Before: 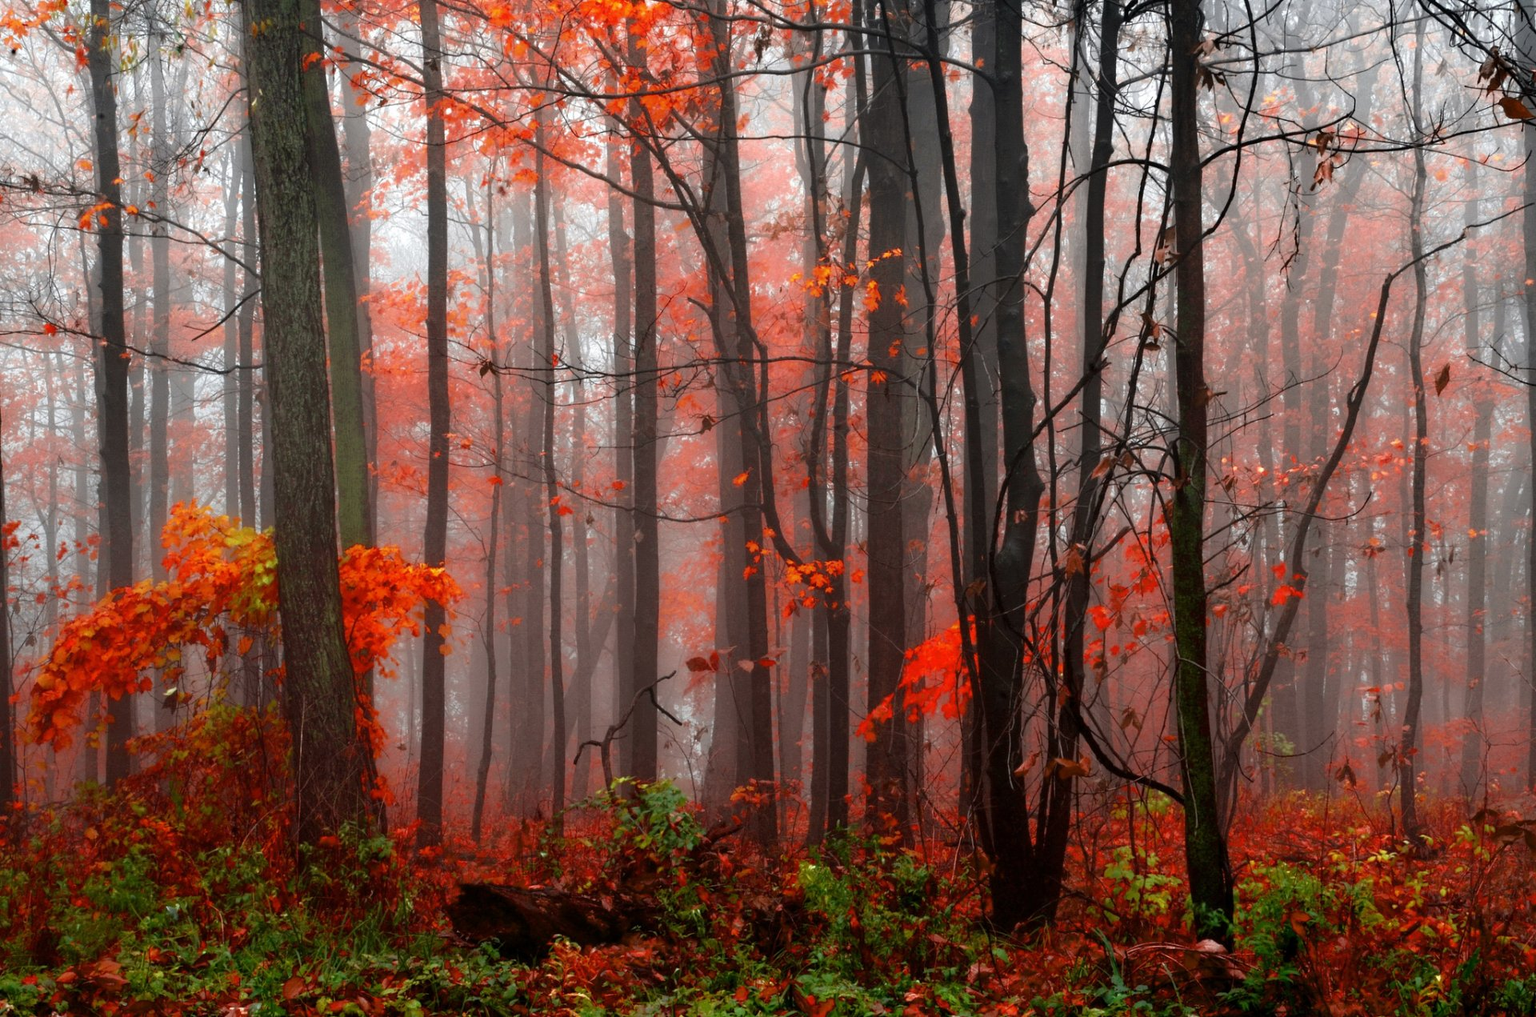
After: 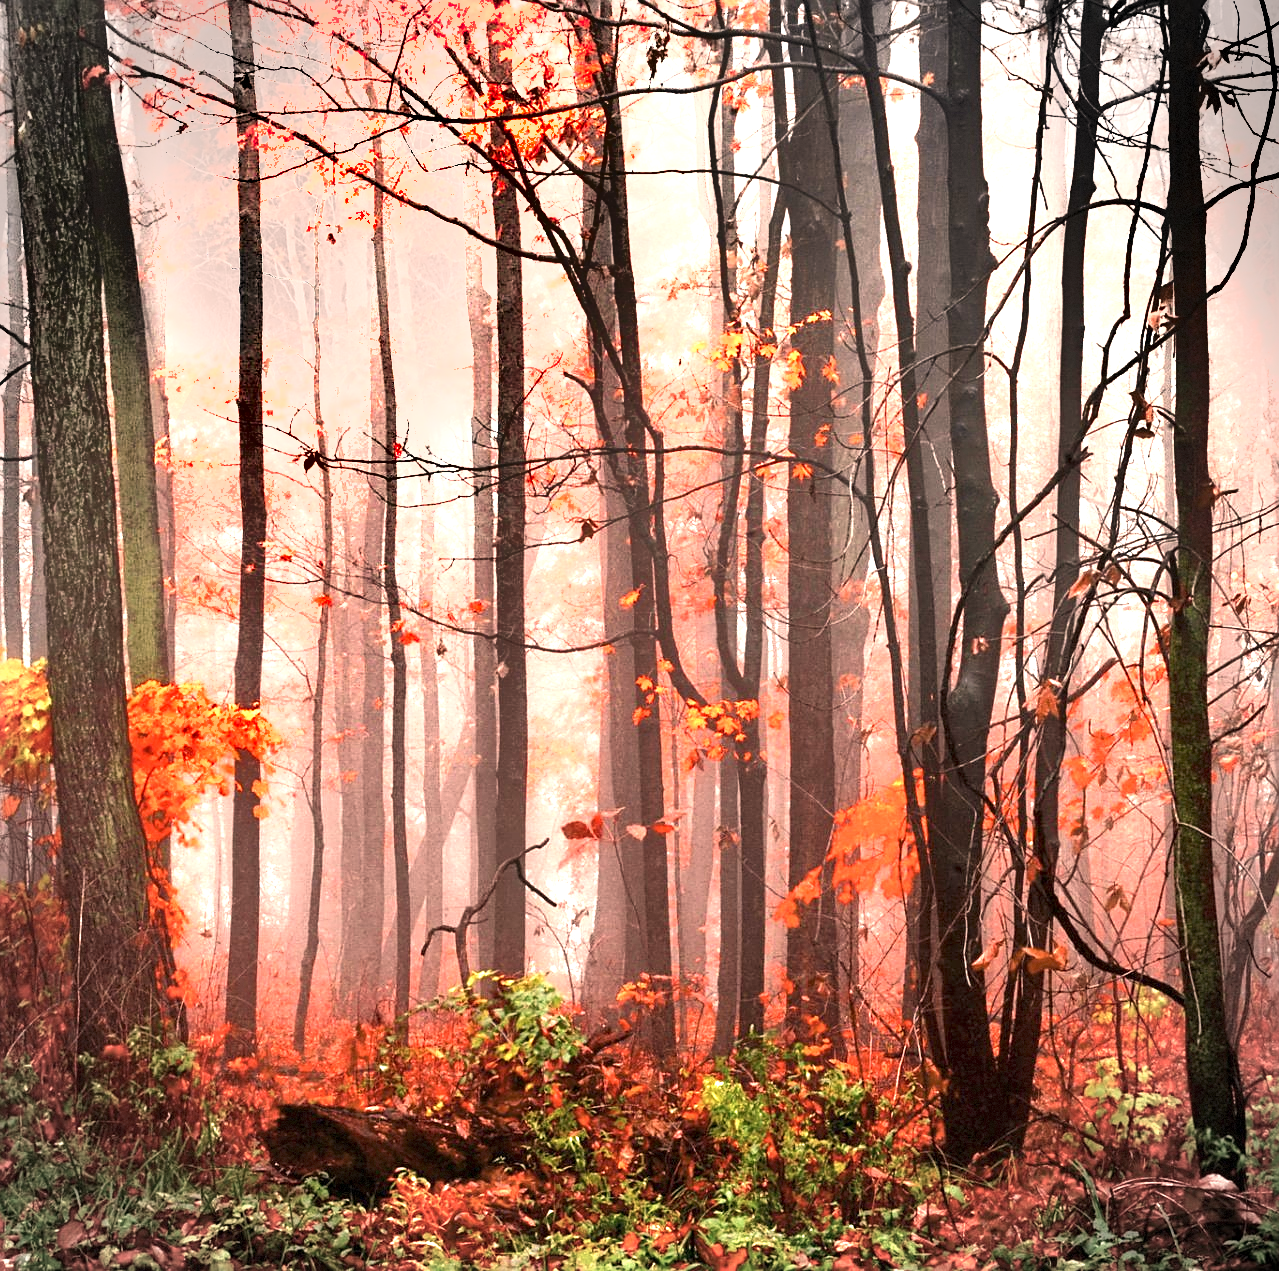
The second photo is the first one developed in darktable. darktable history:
color correction: highlights a* 11.96, highlights b* 11.58
vignetting: dithering 8-bit output, unbound false
sharpen: on, module defaults
crop: left 15.419%, right 17.914%
contrast brightness saturation: contrast 0.06, brightness -0.01, saturation -0.23
exposure: exposure 2.25 EV, compensate highlight preservation false
shadows and highlights: soften with gaussian
